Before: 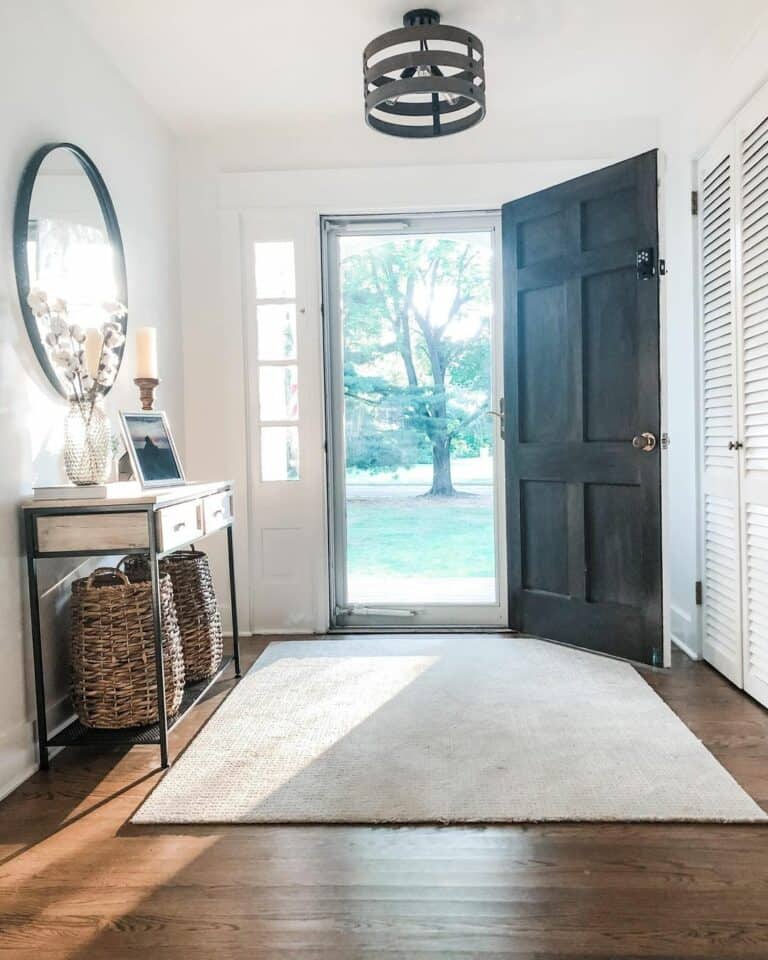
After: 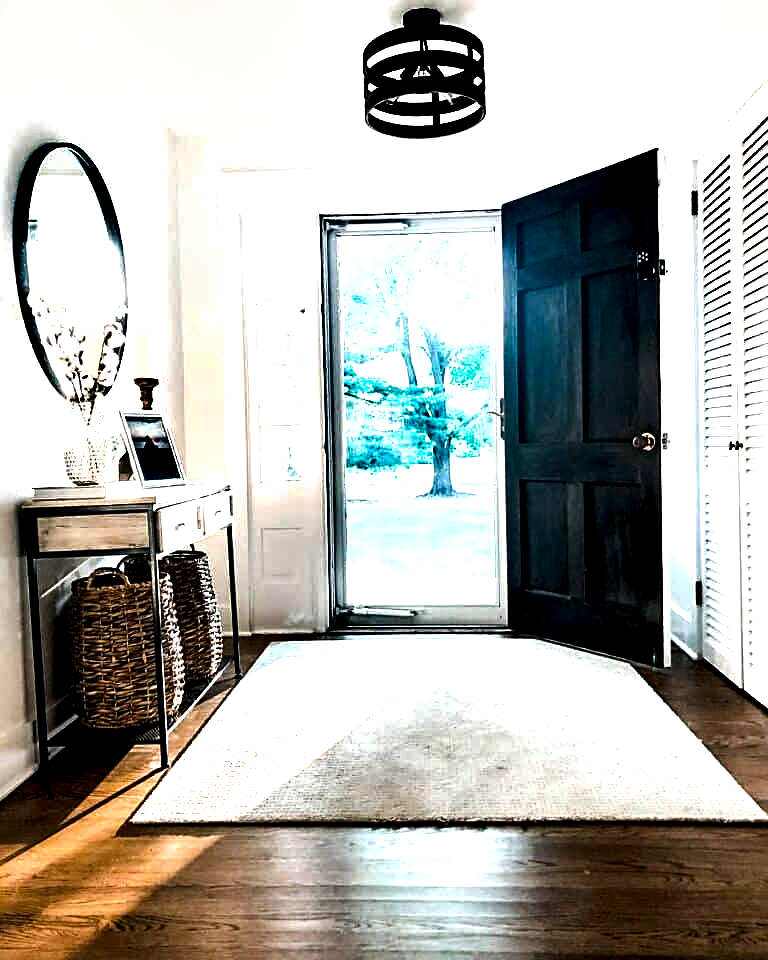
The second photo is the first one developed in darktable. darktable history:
sharpen: on, module defaults
shadows and highlights: low approximation 0.01, soften with gaussian
color balance rgb: linear chroma grading › global chroma 14.837%, perceptual saturation grading › global saturation 30.01%, perceptual brilliance grading › global brilliance 14.187%, perceptual brilliance grading › shadows -35.811%
levels: levels [0.062, 0.494, 0.925]
local contrast: highlights 130%, shadows 148%, detail 138%, midtone range 0.258
